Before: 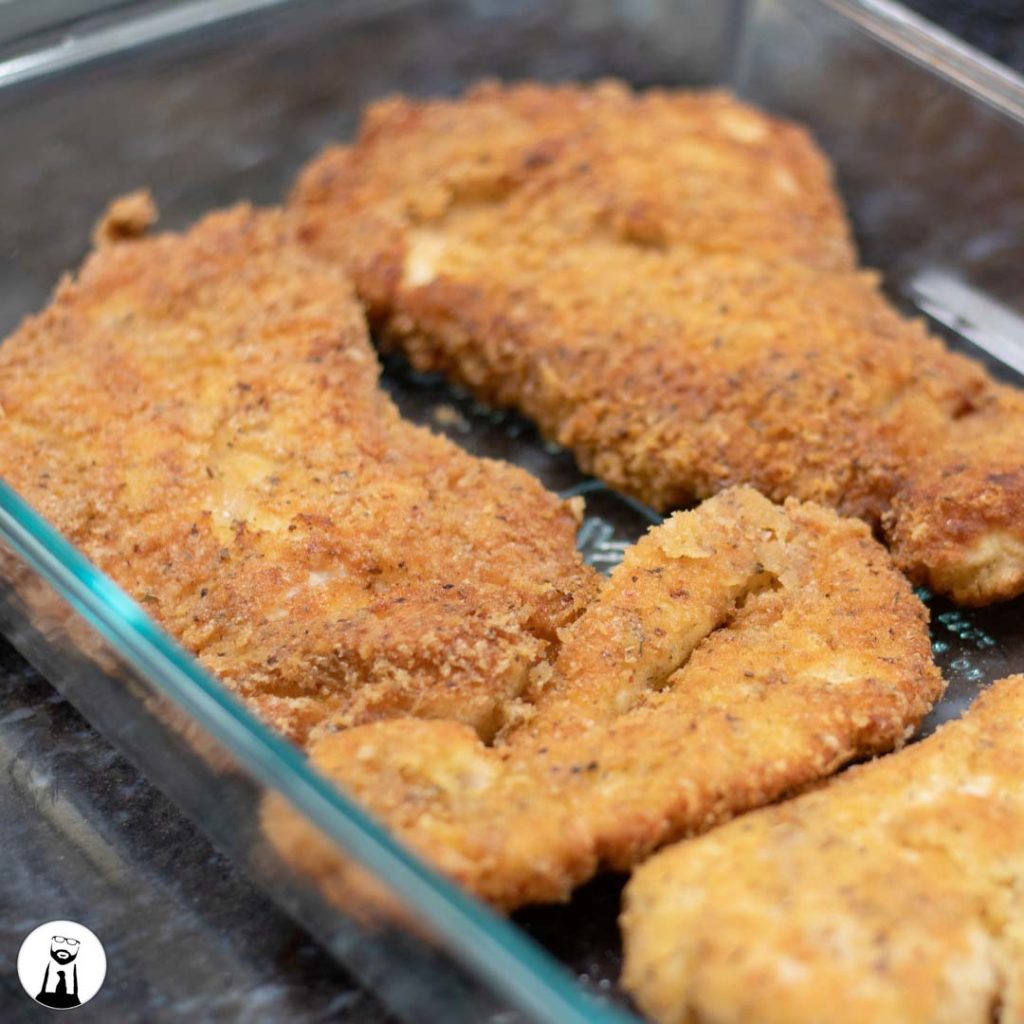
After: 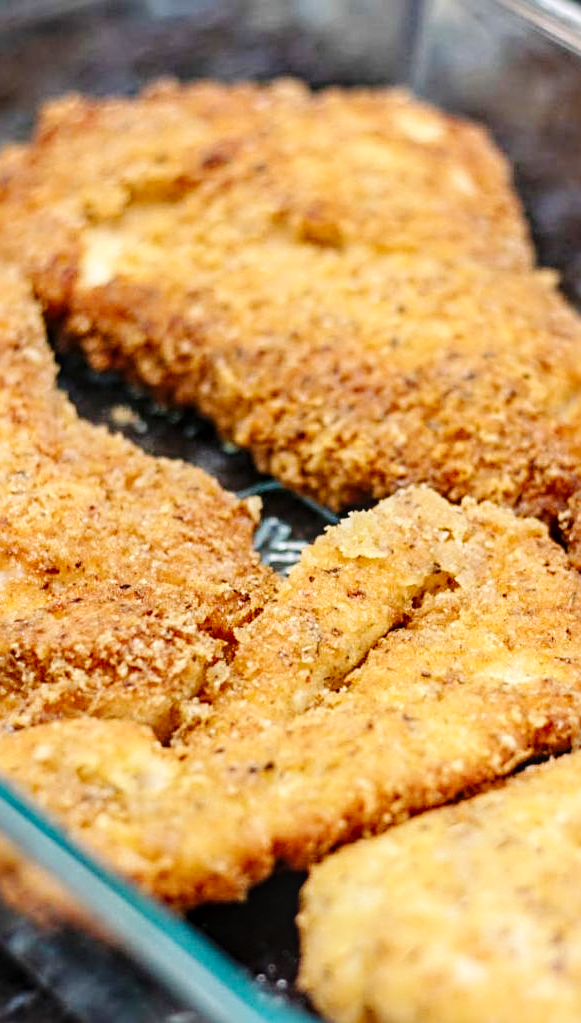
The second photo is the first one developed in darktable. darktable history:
crop: left 31.568%, top 0.022%, right 11.624%
local contrast: on, module defaults
base curve: curves: ch0 [(0, 0) (0.036, 0.025) (0.121, 0.166) (0.206, 0.329) (0.605, 0.79) (1, 1)], preserve colors none
sharpen: radius 3.994
